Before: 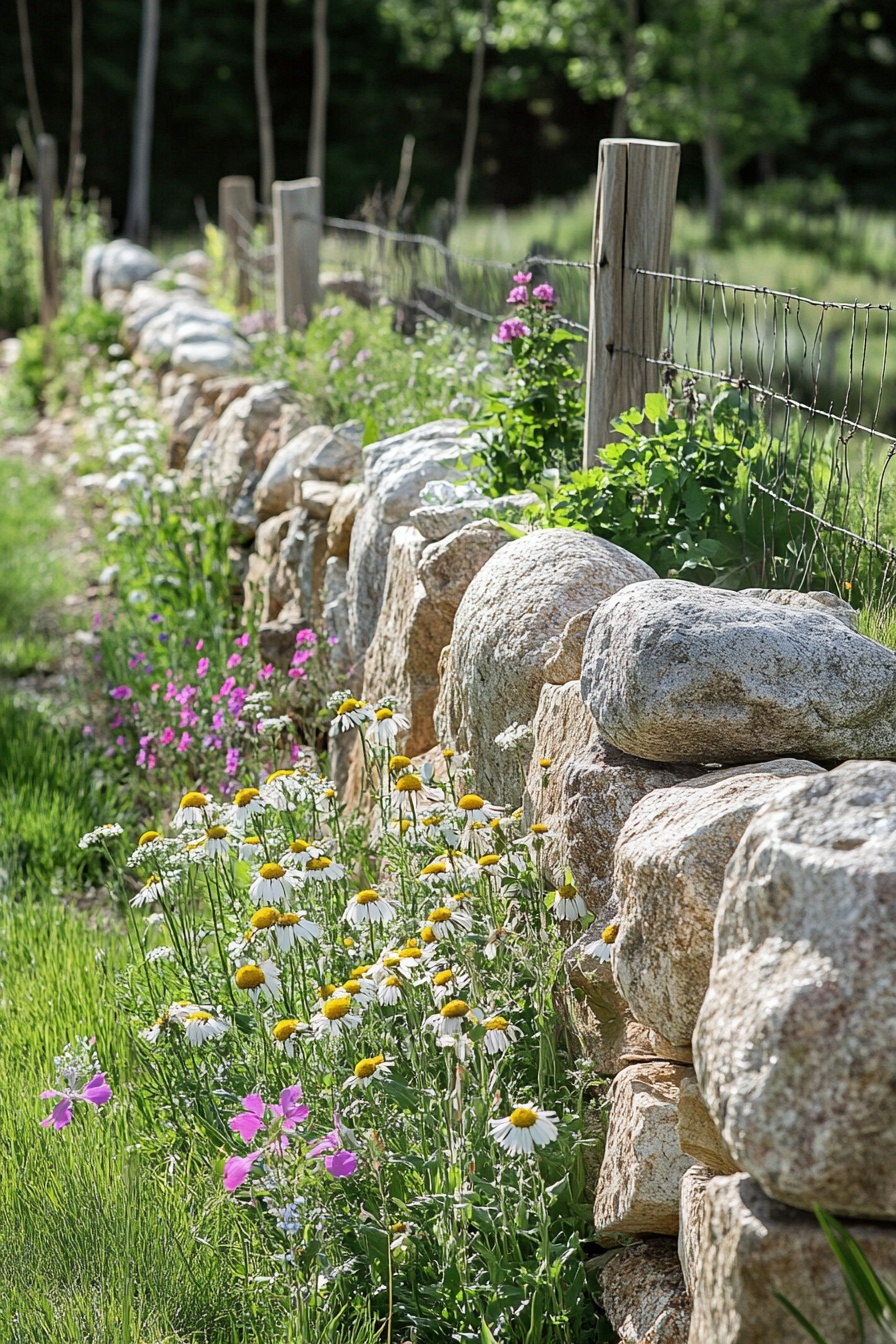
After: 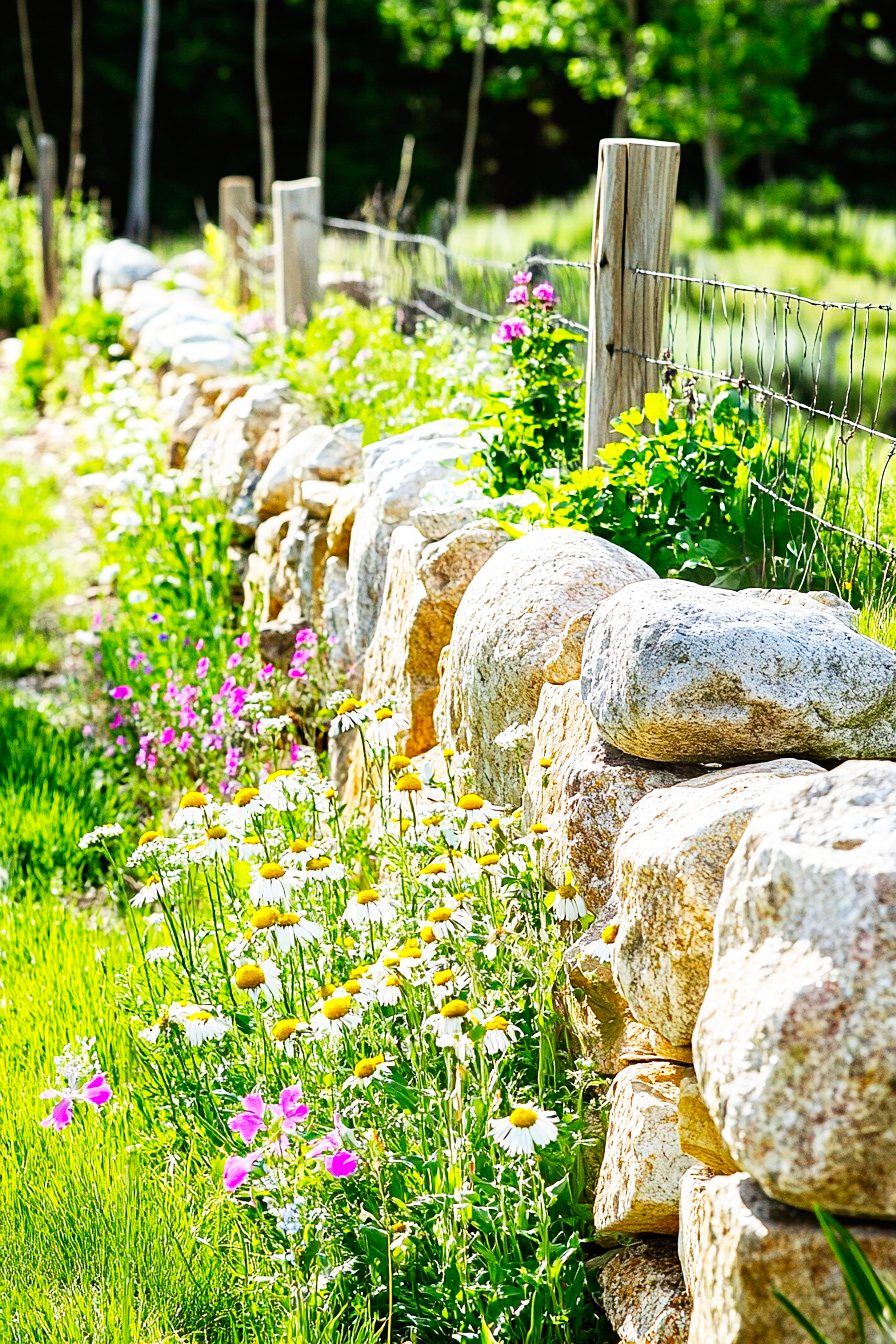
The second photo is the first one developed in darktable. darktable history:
color balance rgb: linear chroma grading › global chroma 15%, perceptual saturation grading › global saturation 30%
base curve: curves: ch0 [(0, 0) (0.007, 0.004) (0.027, 0.03) (0.046, 0.07) (0.207, 0.54) (0.442, 0.872) (0.673, 0.972) (1, 1)], preserve colors none
exposure: exposure -0.021 EV, compensate highlight preservation false
